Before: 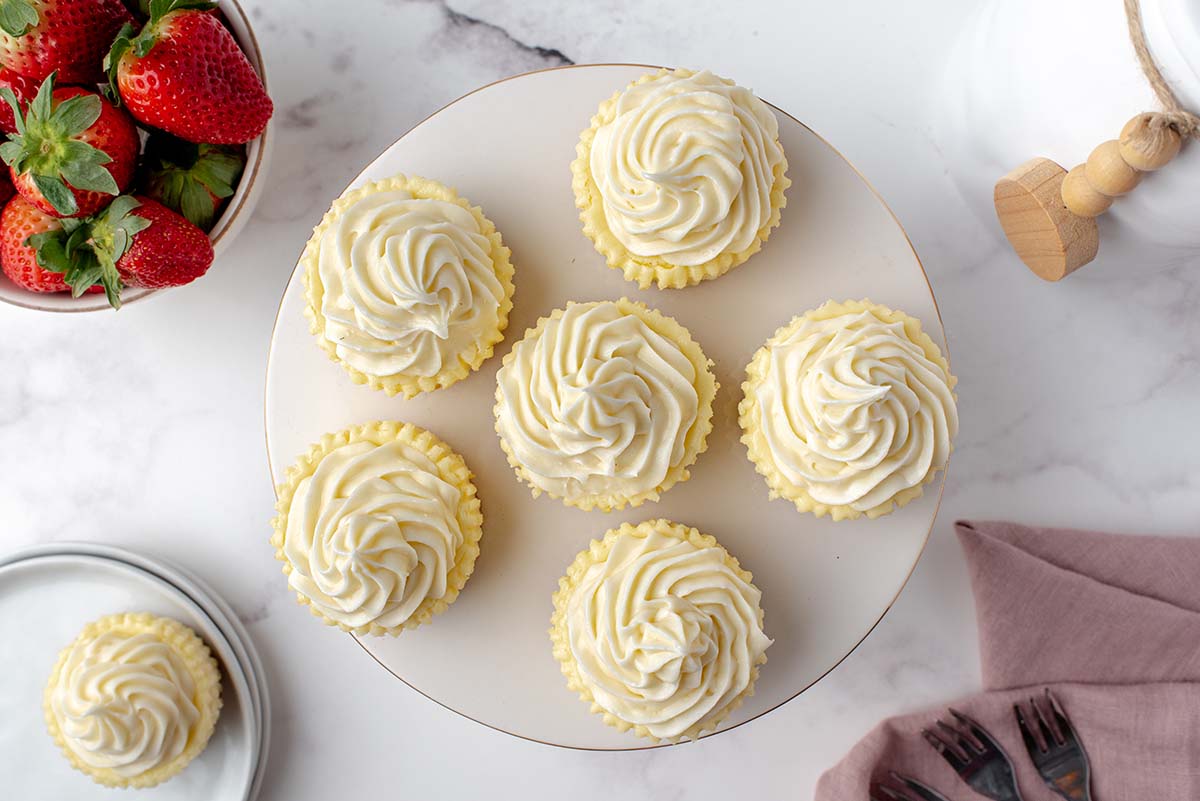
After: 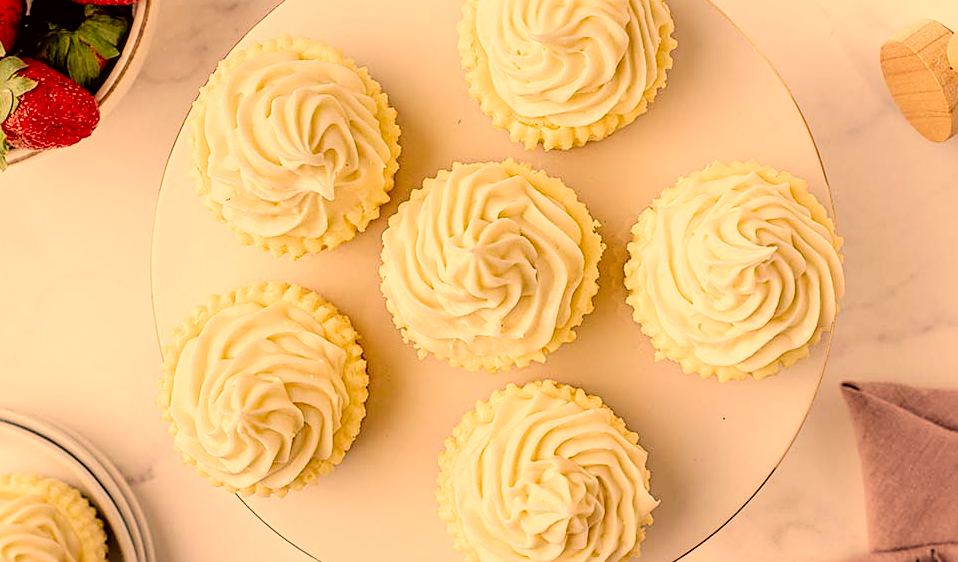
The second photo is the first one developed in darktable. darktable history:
color correction: highlights a* 18.42, highlights b* 35.43, shadows a* 1.15, shadows b* 6.51, saturation 1.05
filmic rgb: black relative exposure -7.65 EV, white relative exposure 4.56 EV, hardness 3.61, contrast 1.114, add noise in highlights 0, color science v3 (2019), use custom middle-gray values true, contrast in highlights soft
sharpen: on, module defaults
crop: left 9.515%, top 17.374%, right 10.612%, bottom 12.407%
local contrast: on, module defaults
exposure: exposure 0.745 EV, compensate highlight preservation false
